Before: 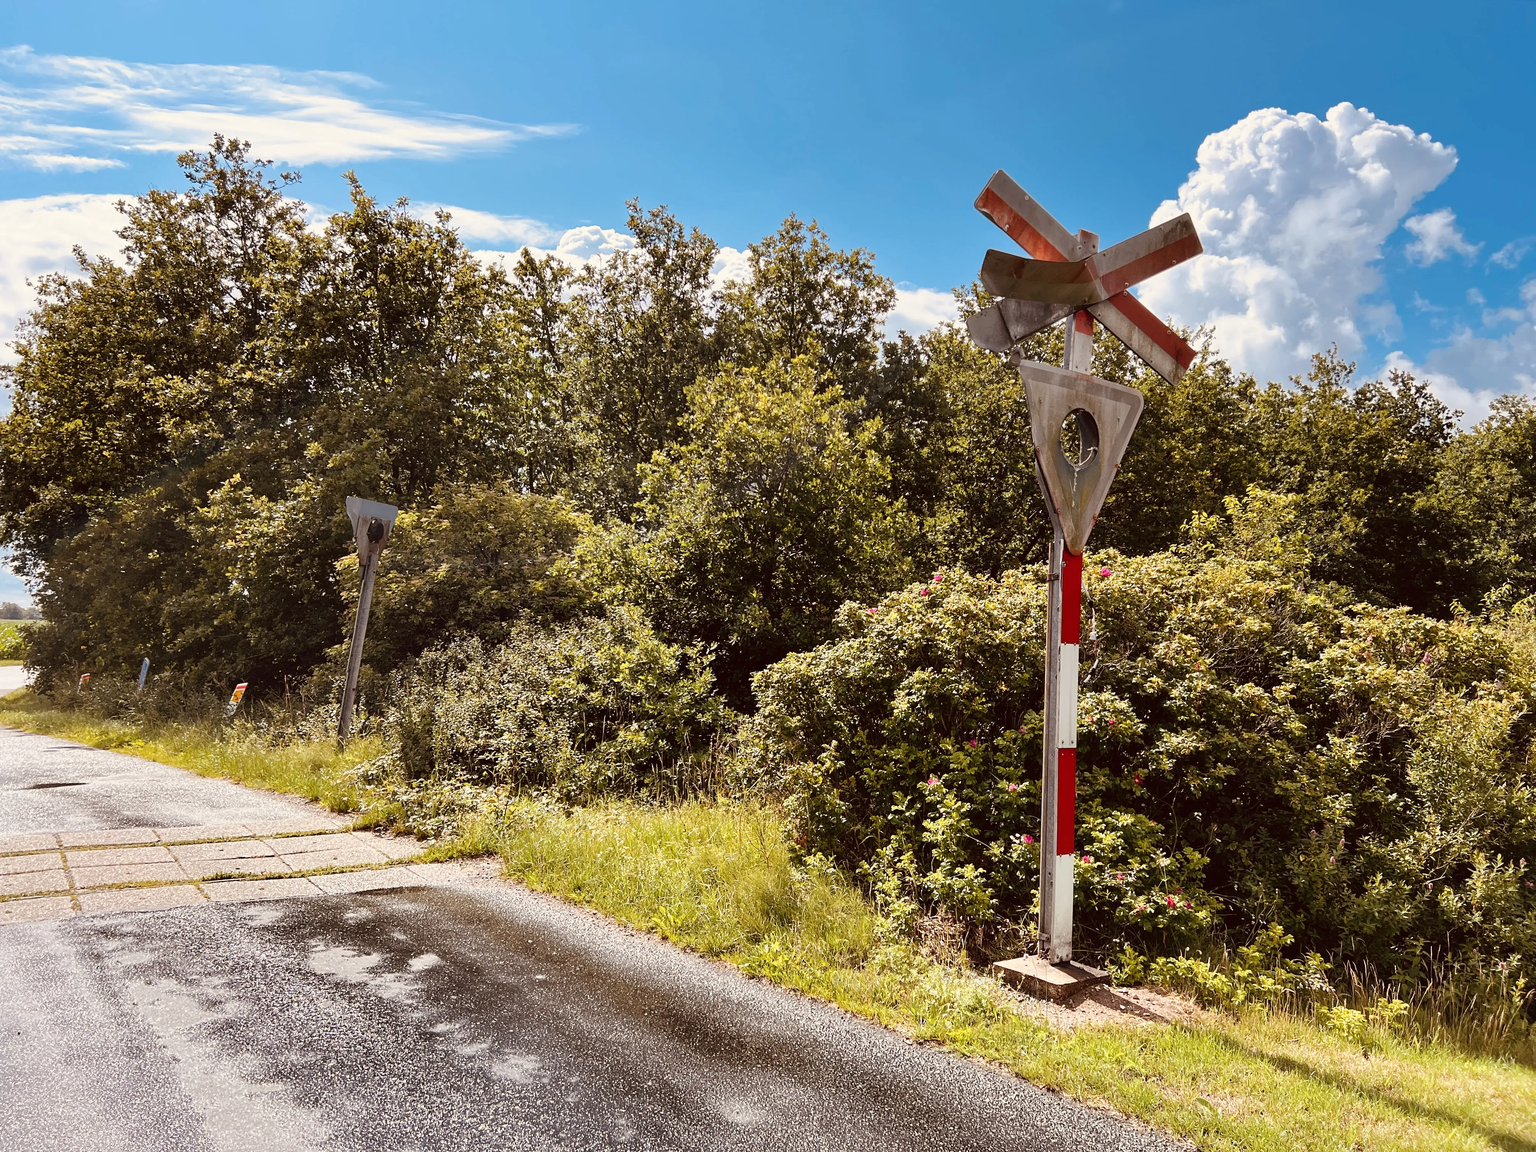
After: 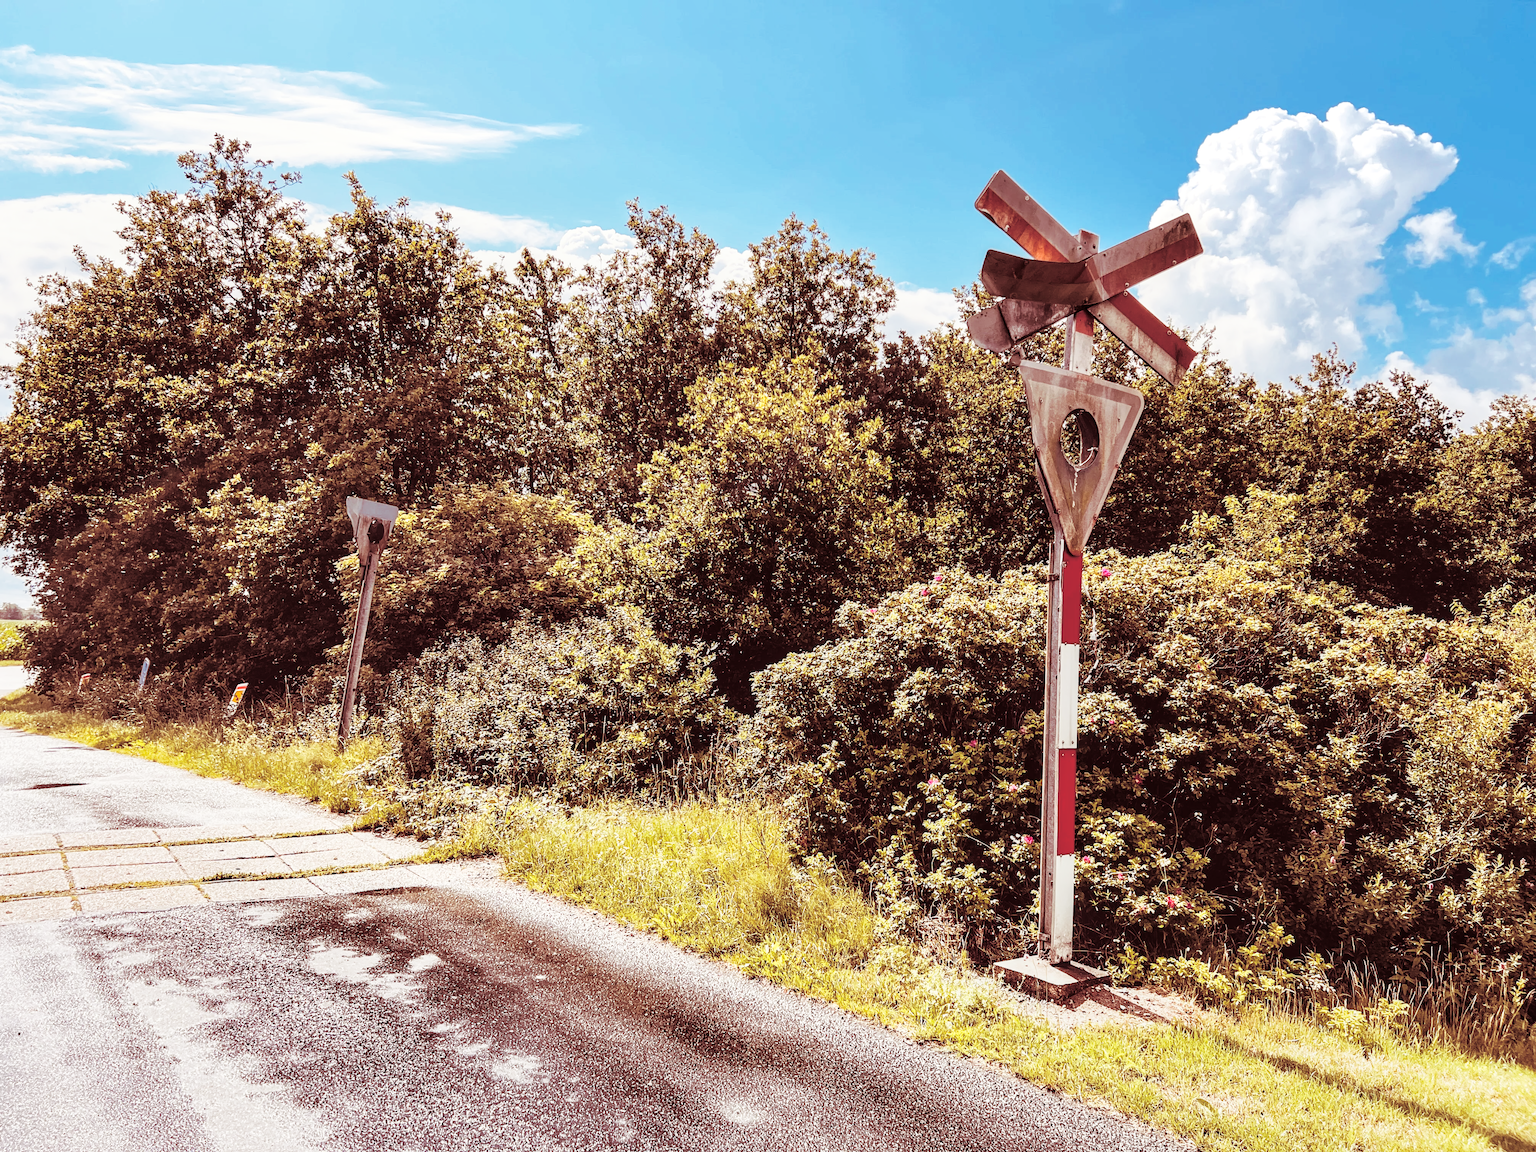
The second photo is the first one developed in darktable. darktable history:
local contrast: on, module defaults
base curve: curves: ch0 [(0, 0) (0.028, 0.03) (0.121, 0.232) (0.46, 0.748) (0.859, 0.968) (1, 1)], preserve colors none
split-toning: highlights › hue 187.2°, highlights › saturation 0.83, balance -68.05, compress 56.43%
